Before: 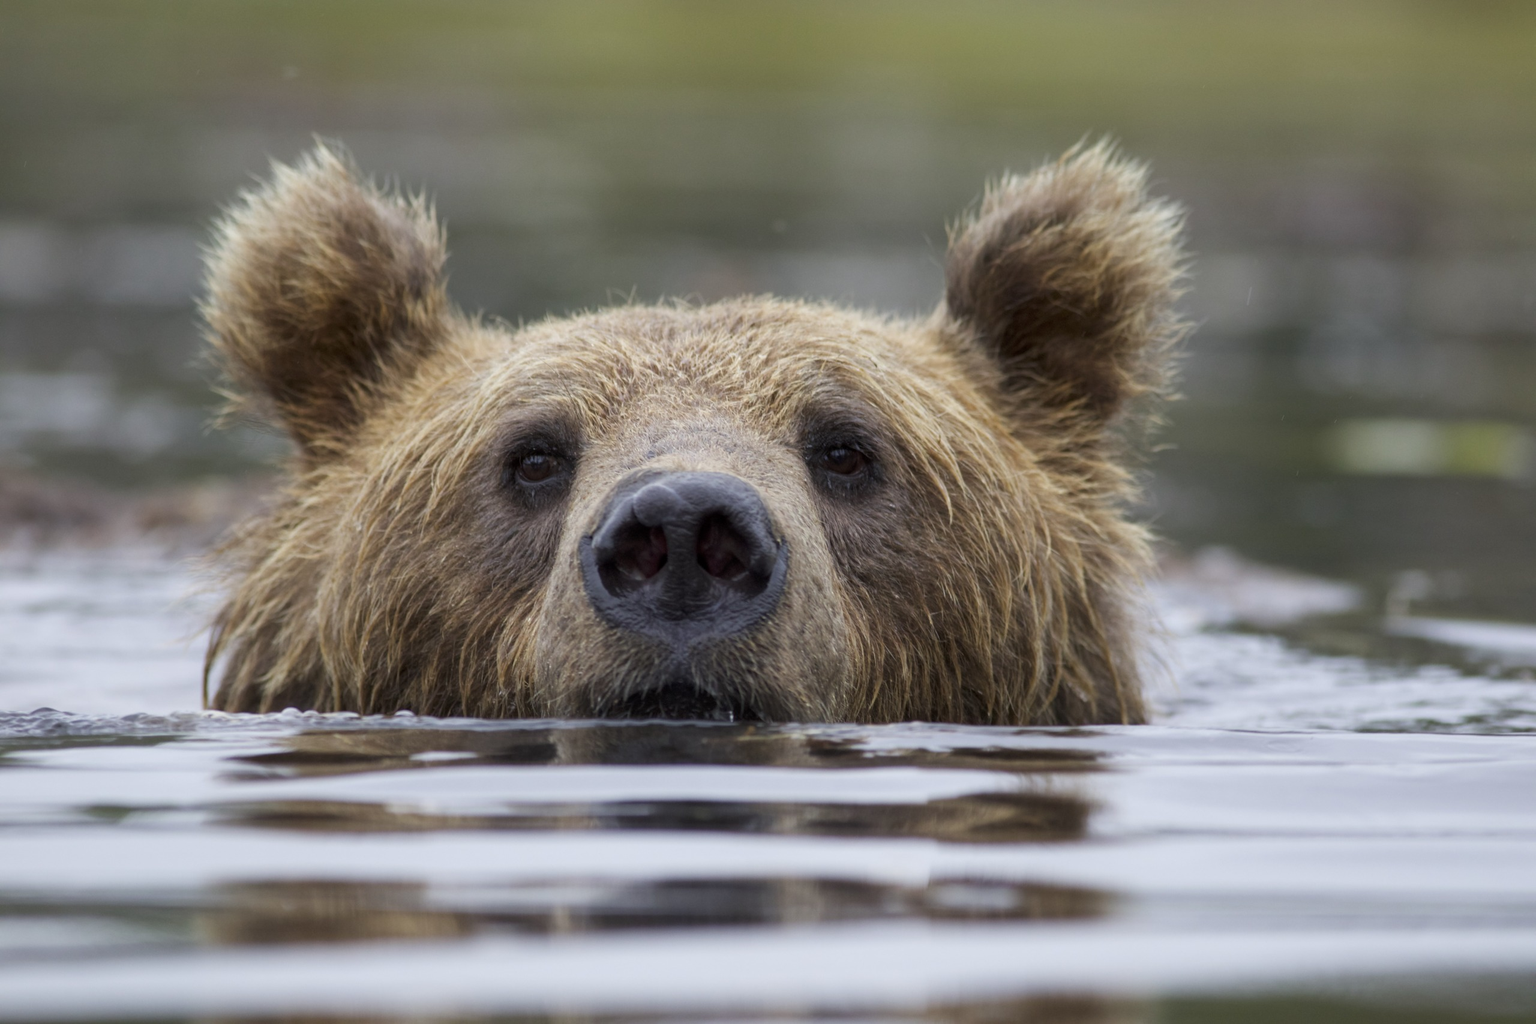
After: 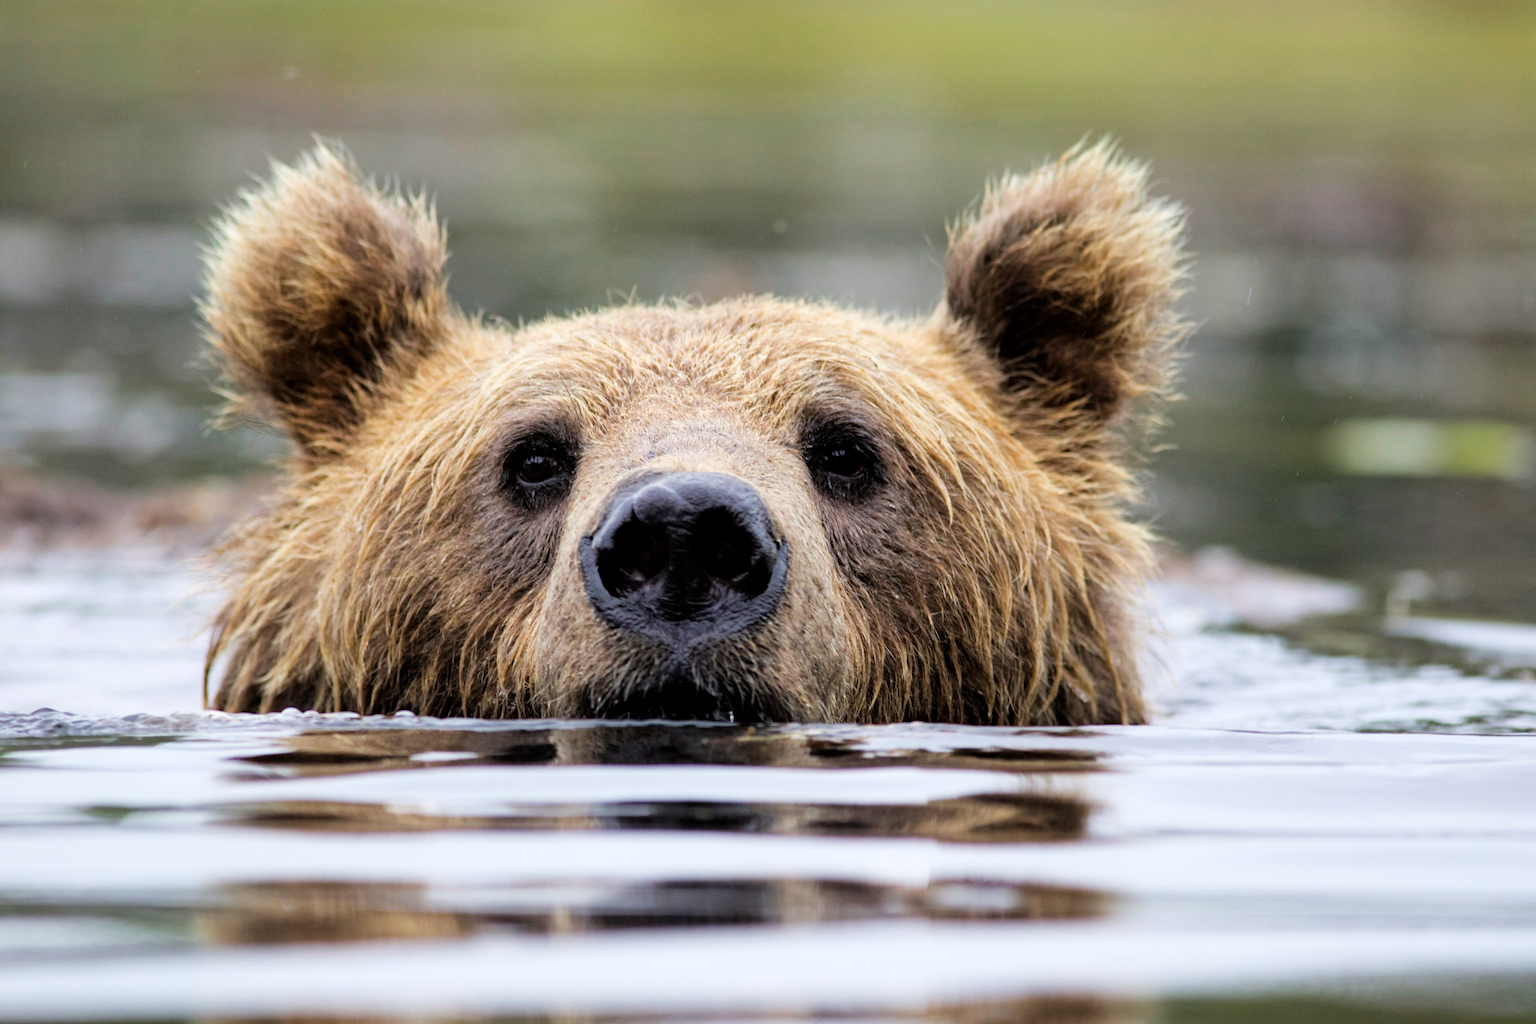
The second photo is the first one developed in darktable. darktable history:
levels: mode automatic
exposure: exposure 0.485 EV, compensate highlight preservation false
filmic rgb: black relative exposure -5 EV, hardness 2.88, contrast 1.1
haze removal: compatibility mode true, adaptive false
